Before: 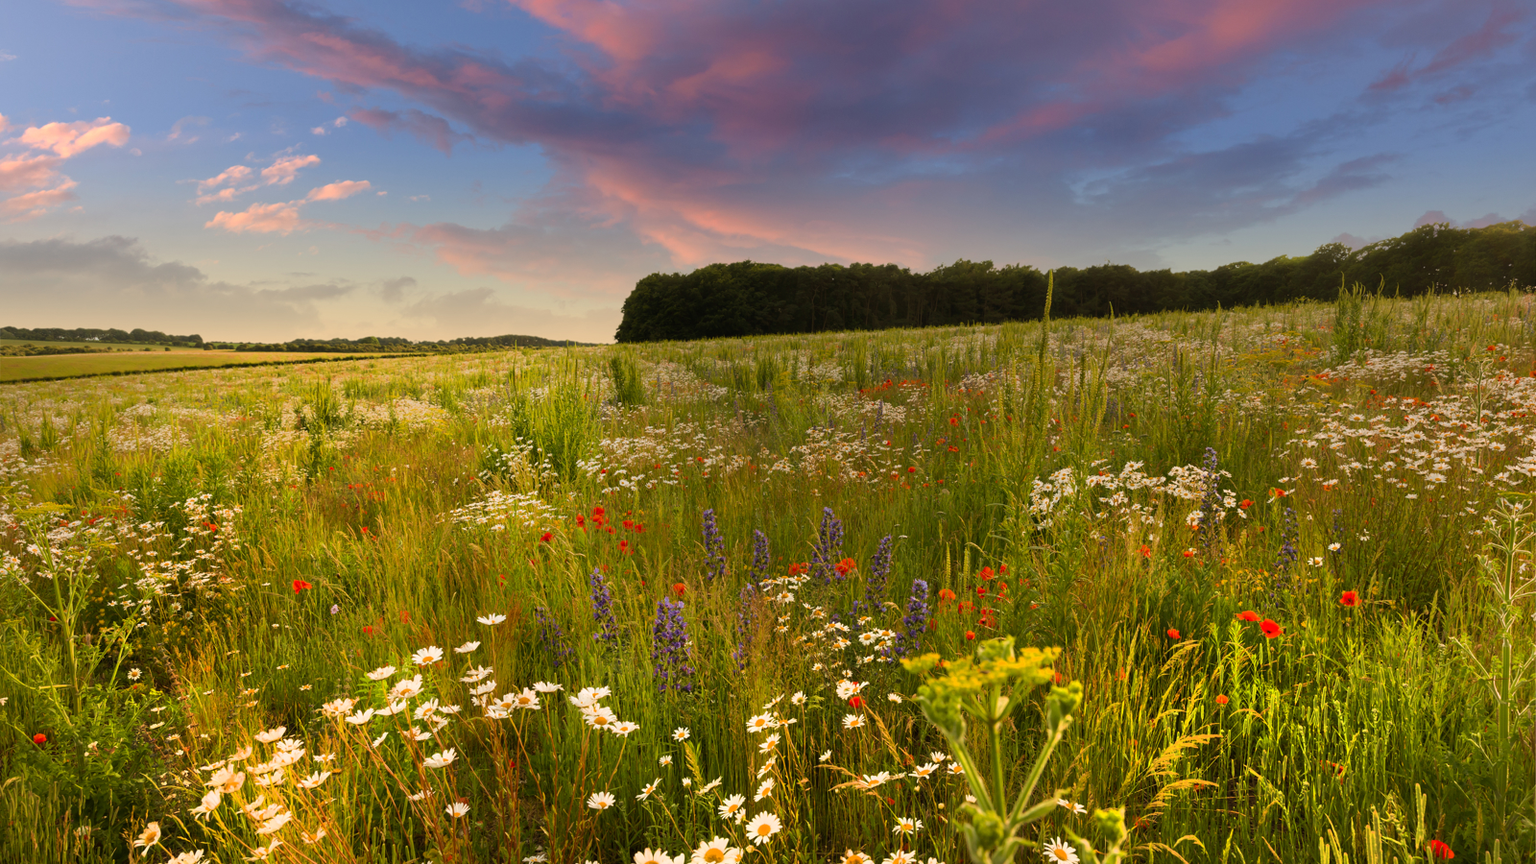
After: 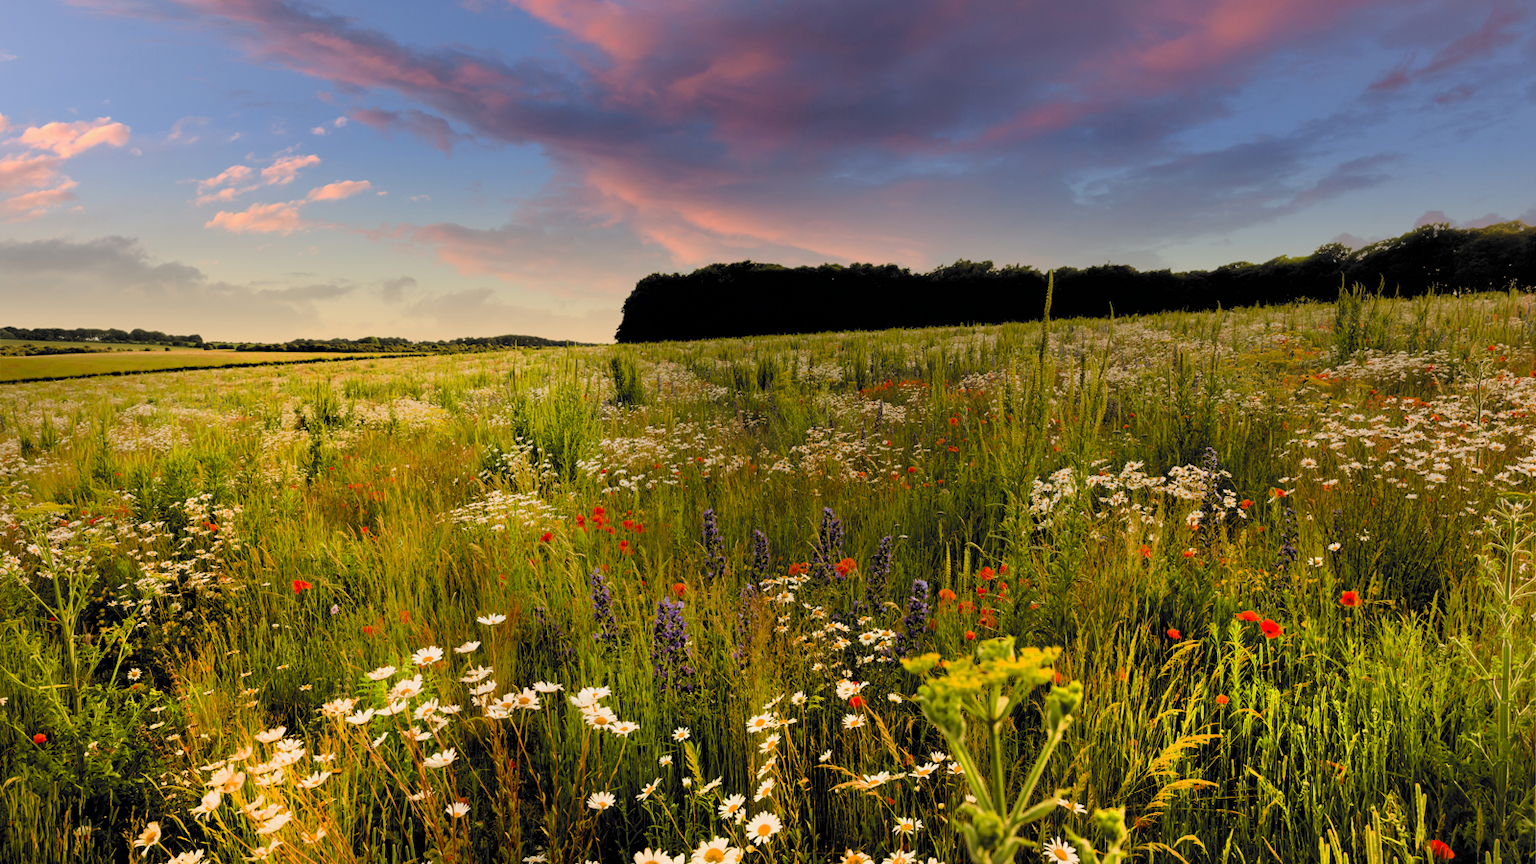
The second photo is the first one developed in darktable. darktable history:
exposure: black level correction 0.01, exposure 0.011 EV, compensate exposure bias true, compensate highlight preservation false
filmic rgb: black relative exposure -5.01 EV, white relative exposure 3.2 EV, hardness 3.46, contrast 1.19, highlights saturation mix -48.97%, color science v6 (2022)
